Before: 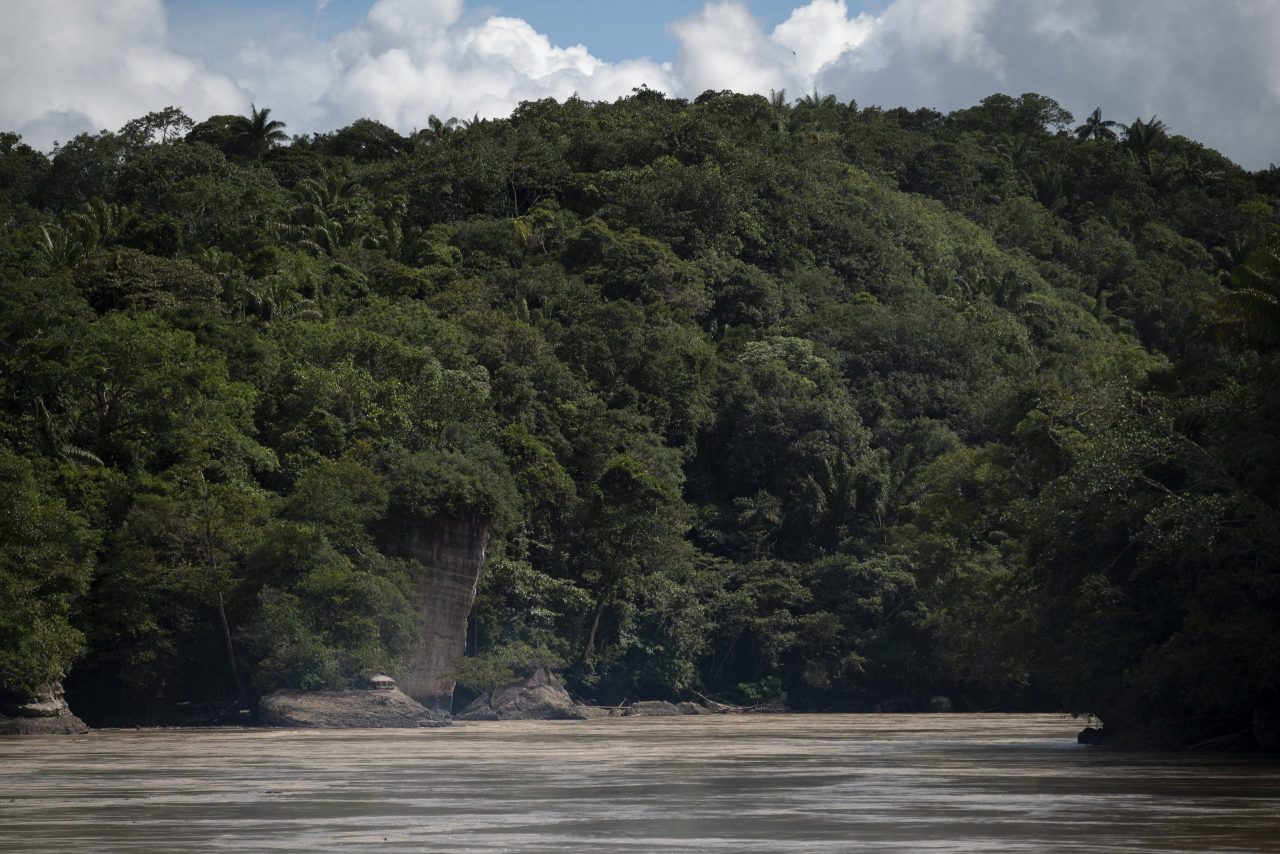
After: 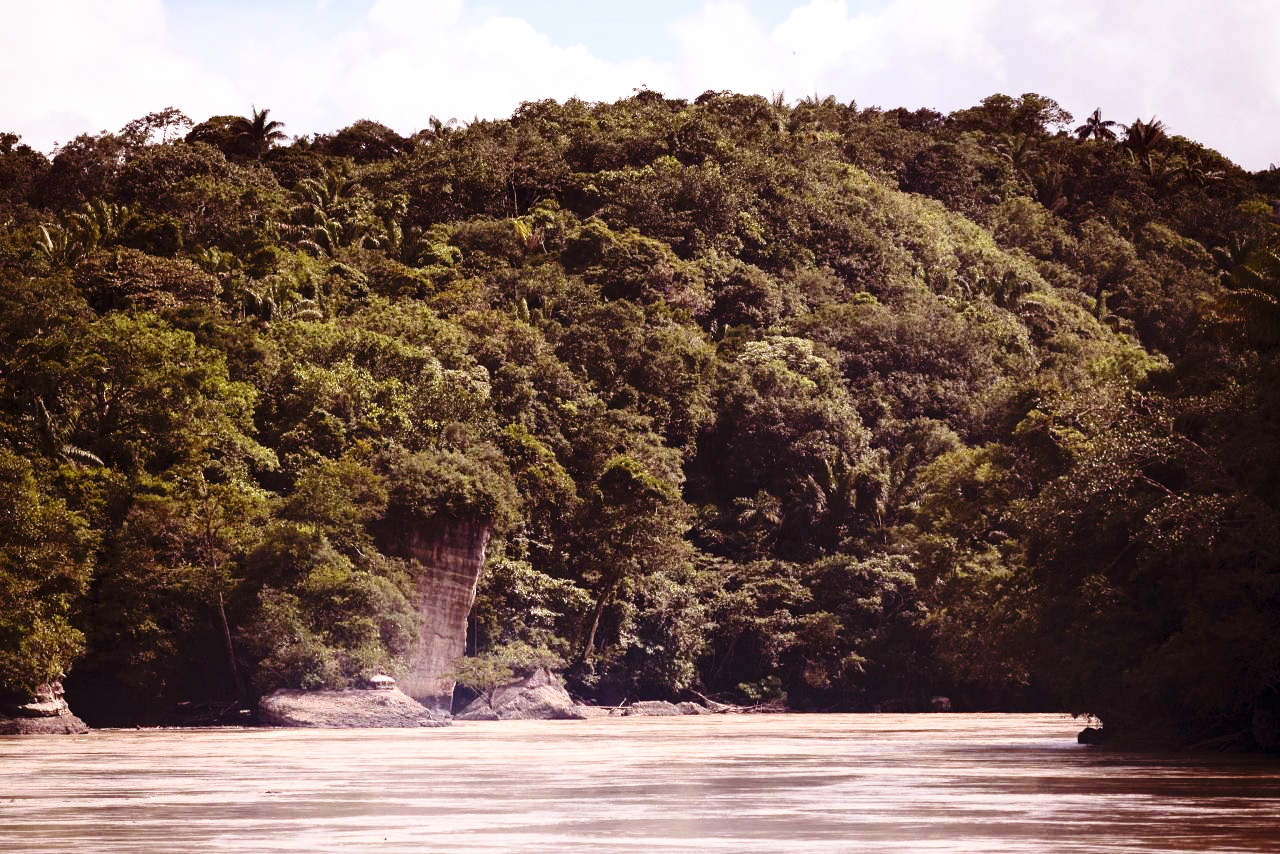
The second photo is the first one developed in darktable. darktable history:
base curve: curves: ch0 [(0, 0) (0.028, 0.03) (0.105, 0.232) (0.387, 0.748) (0.754, 0.968) (1, 1)], fusion 1, exposure shift 0.576, preserve colors none
rgb levels: mode RGB, independent channels, levels [[0, 0.474, 1], [0, 0.5, 1], [0, 0.5, 1]]
contrast brightness saturation: contrast 0.24, brightness 0.09
